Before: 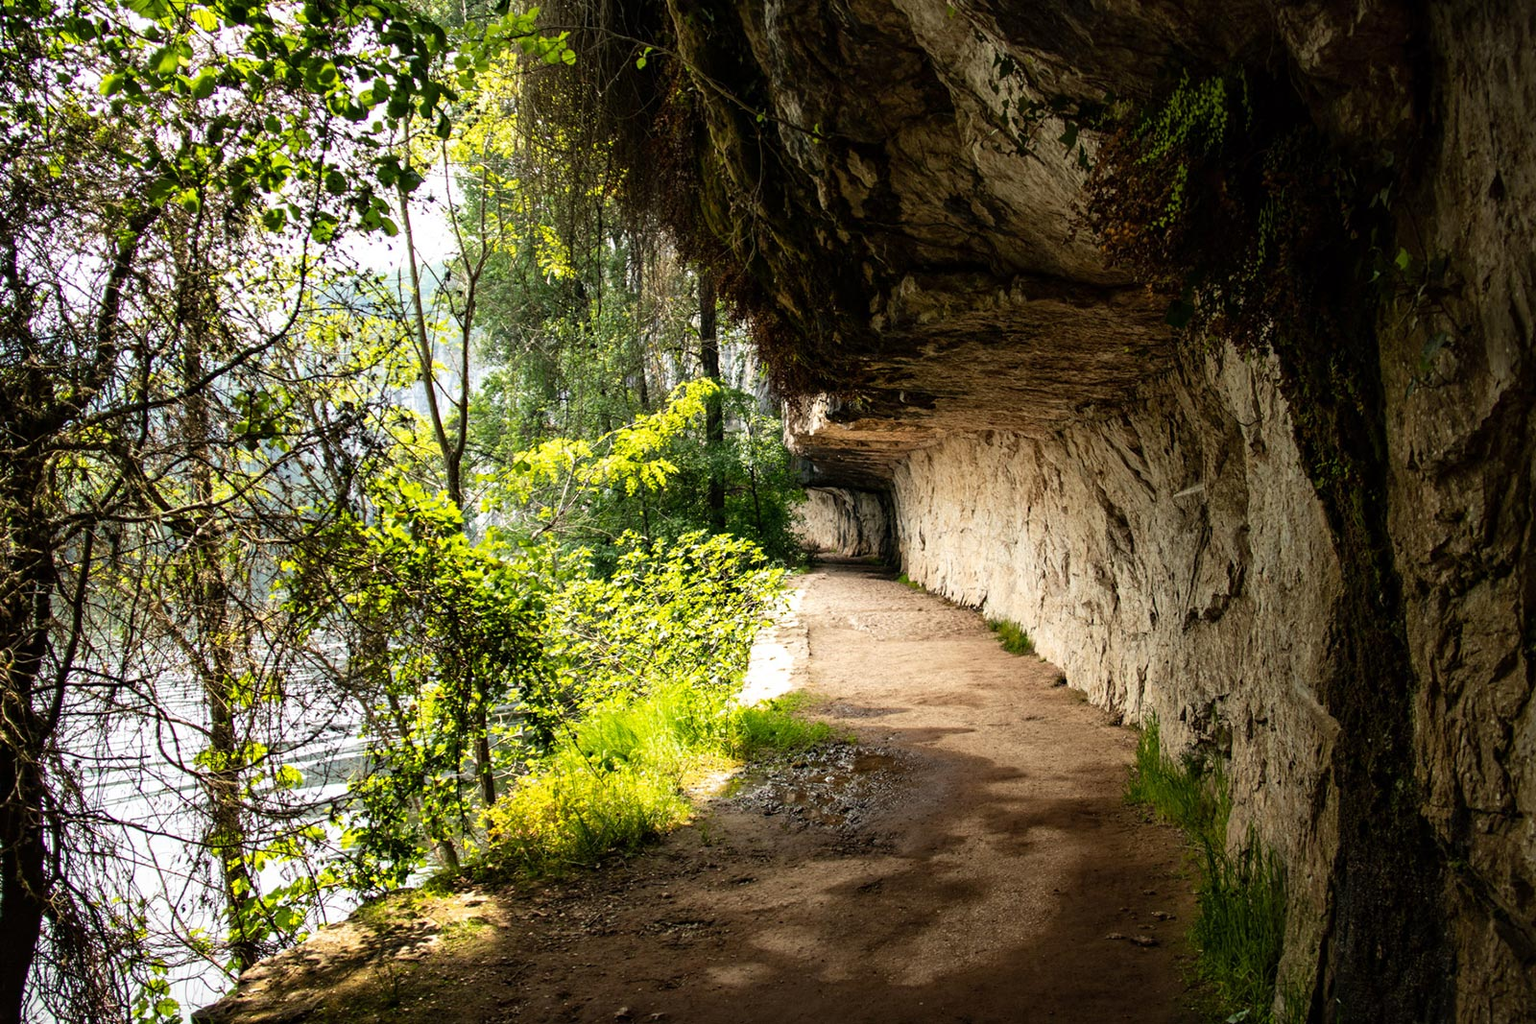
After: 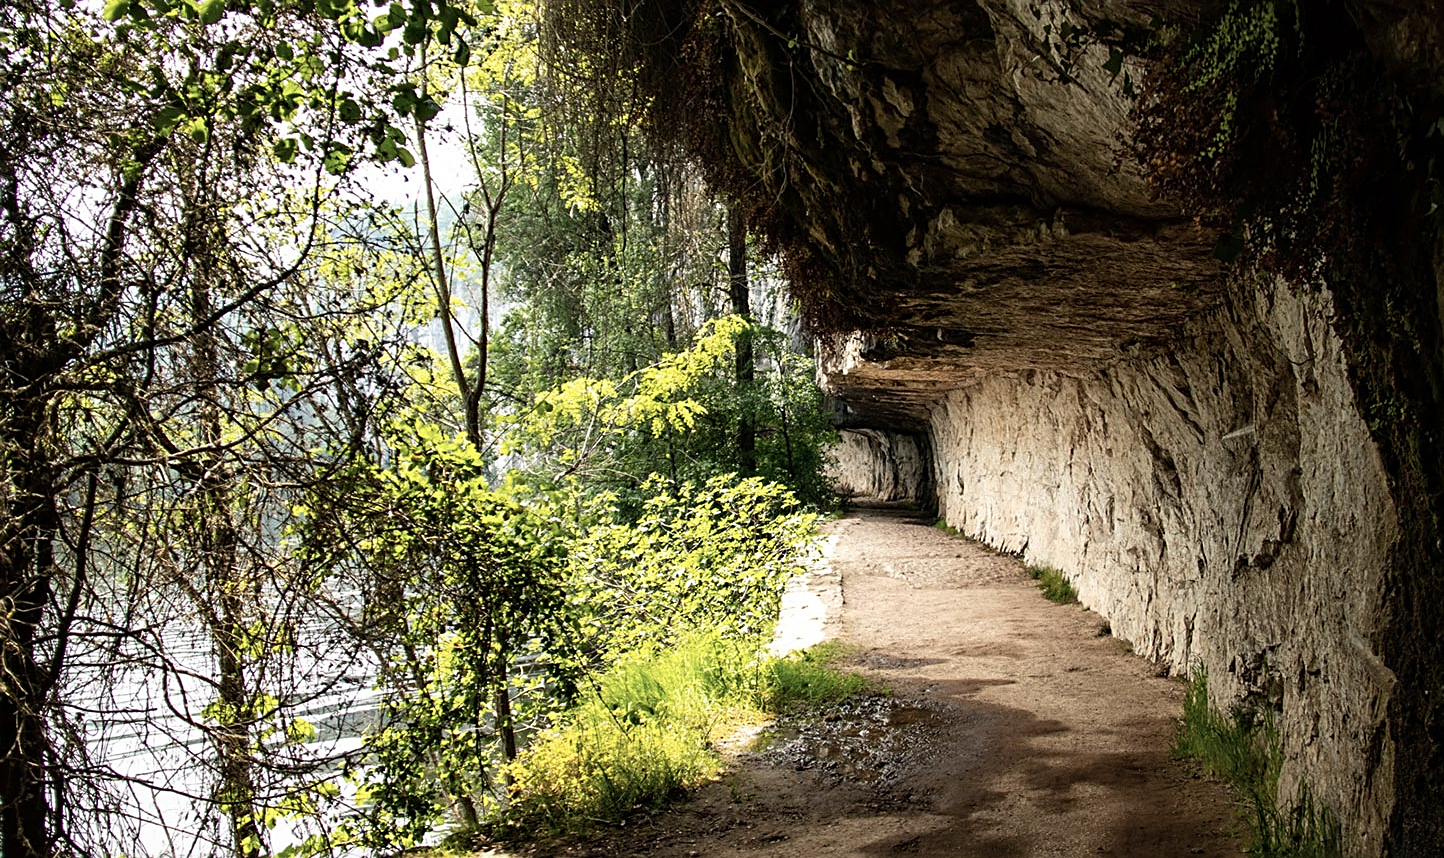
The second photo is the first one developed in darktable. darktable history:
contrast brightness saturation: contrast 0.061, brightness -0.012, saturation -0.242
sharpen: on, module defaults
crop: top 7.476%, right 9.725%, bottom 12.024%
